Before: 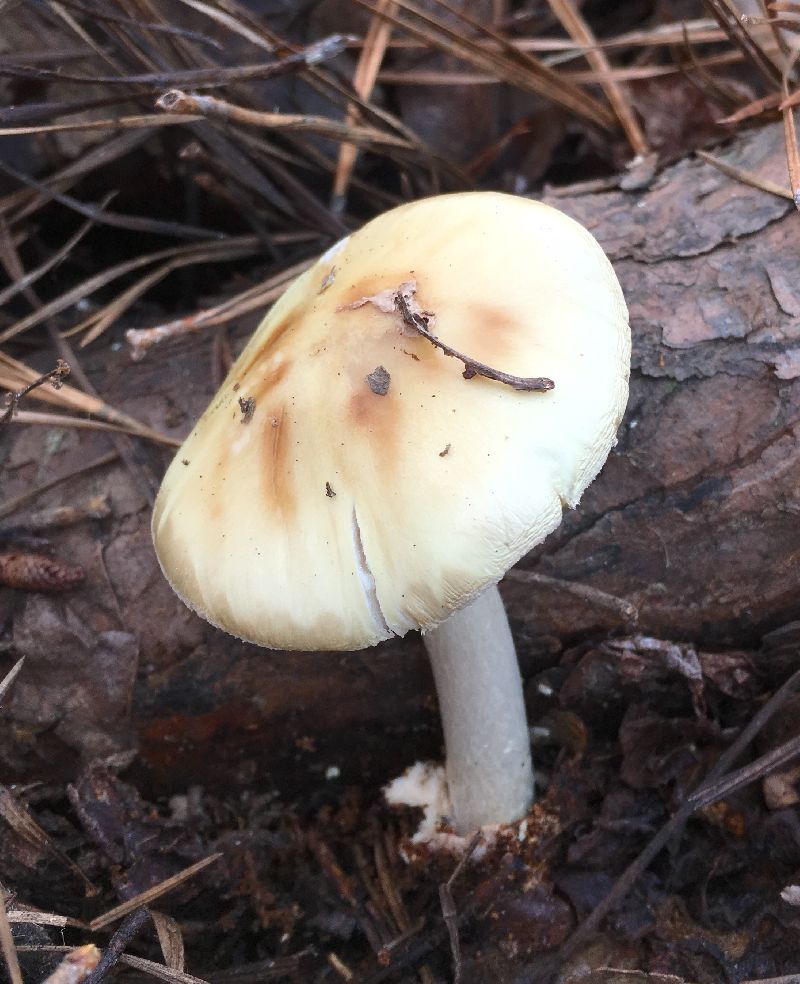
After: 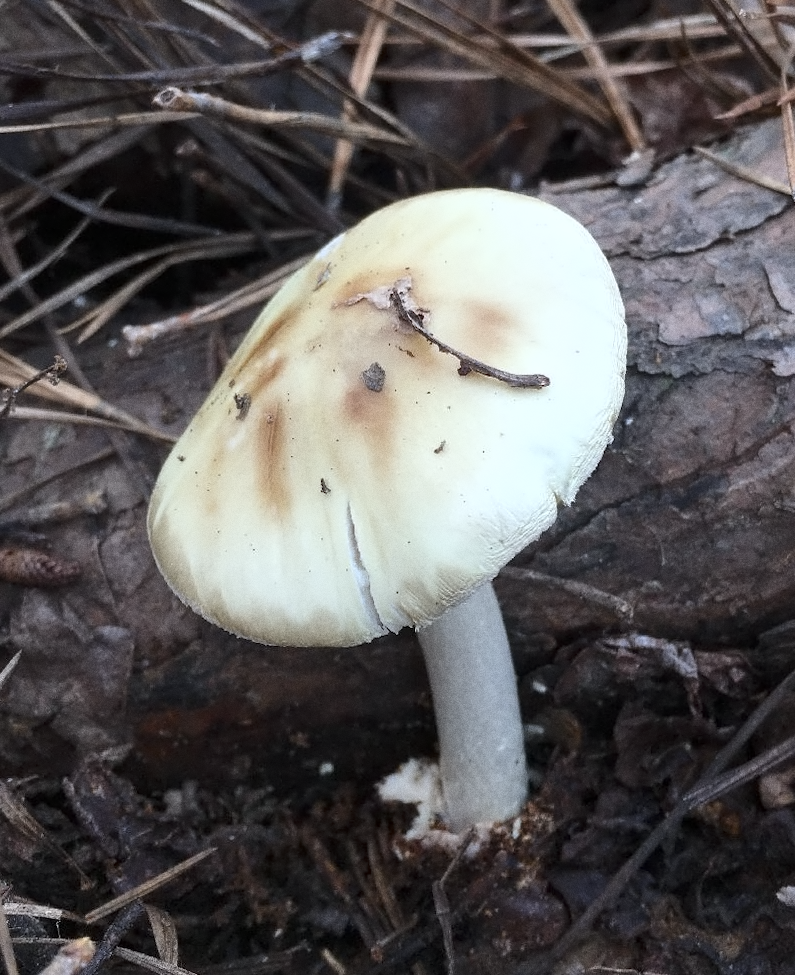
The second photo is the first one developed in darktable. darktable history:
contrast brightness saturation: contrast 0.06, brightness -0.01, saturation -0.23
rotate and perspective: rotation 0.192°, lens shift (horizontal) -0.015, crop left 0.005, crop right 0.996, crop top 0.006, crop bottom 0.99
local contrast: mode bilateral grid, contrast 28, coarseness 16, detail 115%, midtone range 0.2
contrast equalizer: y [[0.5 ×4, 0.525, 0.667], [0.5 ×6], [0.5 ×6], [0 ×4, 0.042, 0], [0, 0, 0.004, 0.1, 0.191, 0.131]]
white balance: red 0.925, blue 1.046
grain: coarseness 0.09 ISO
